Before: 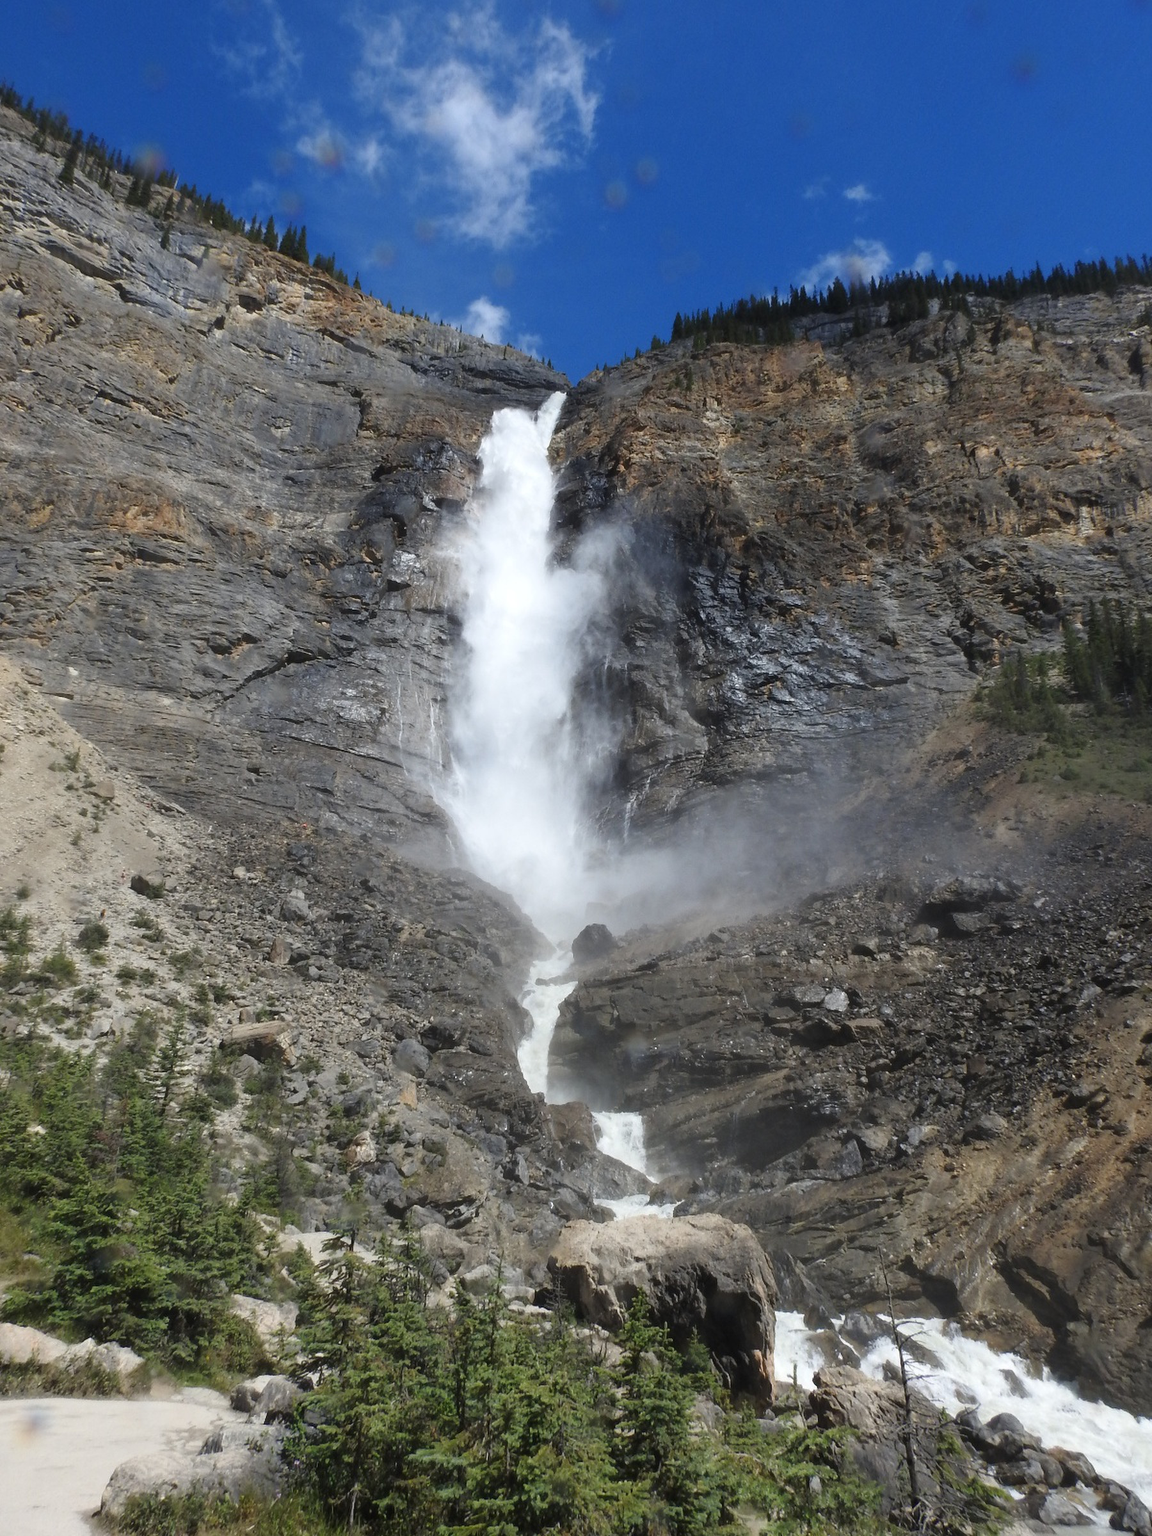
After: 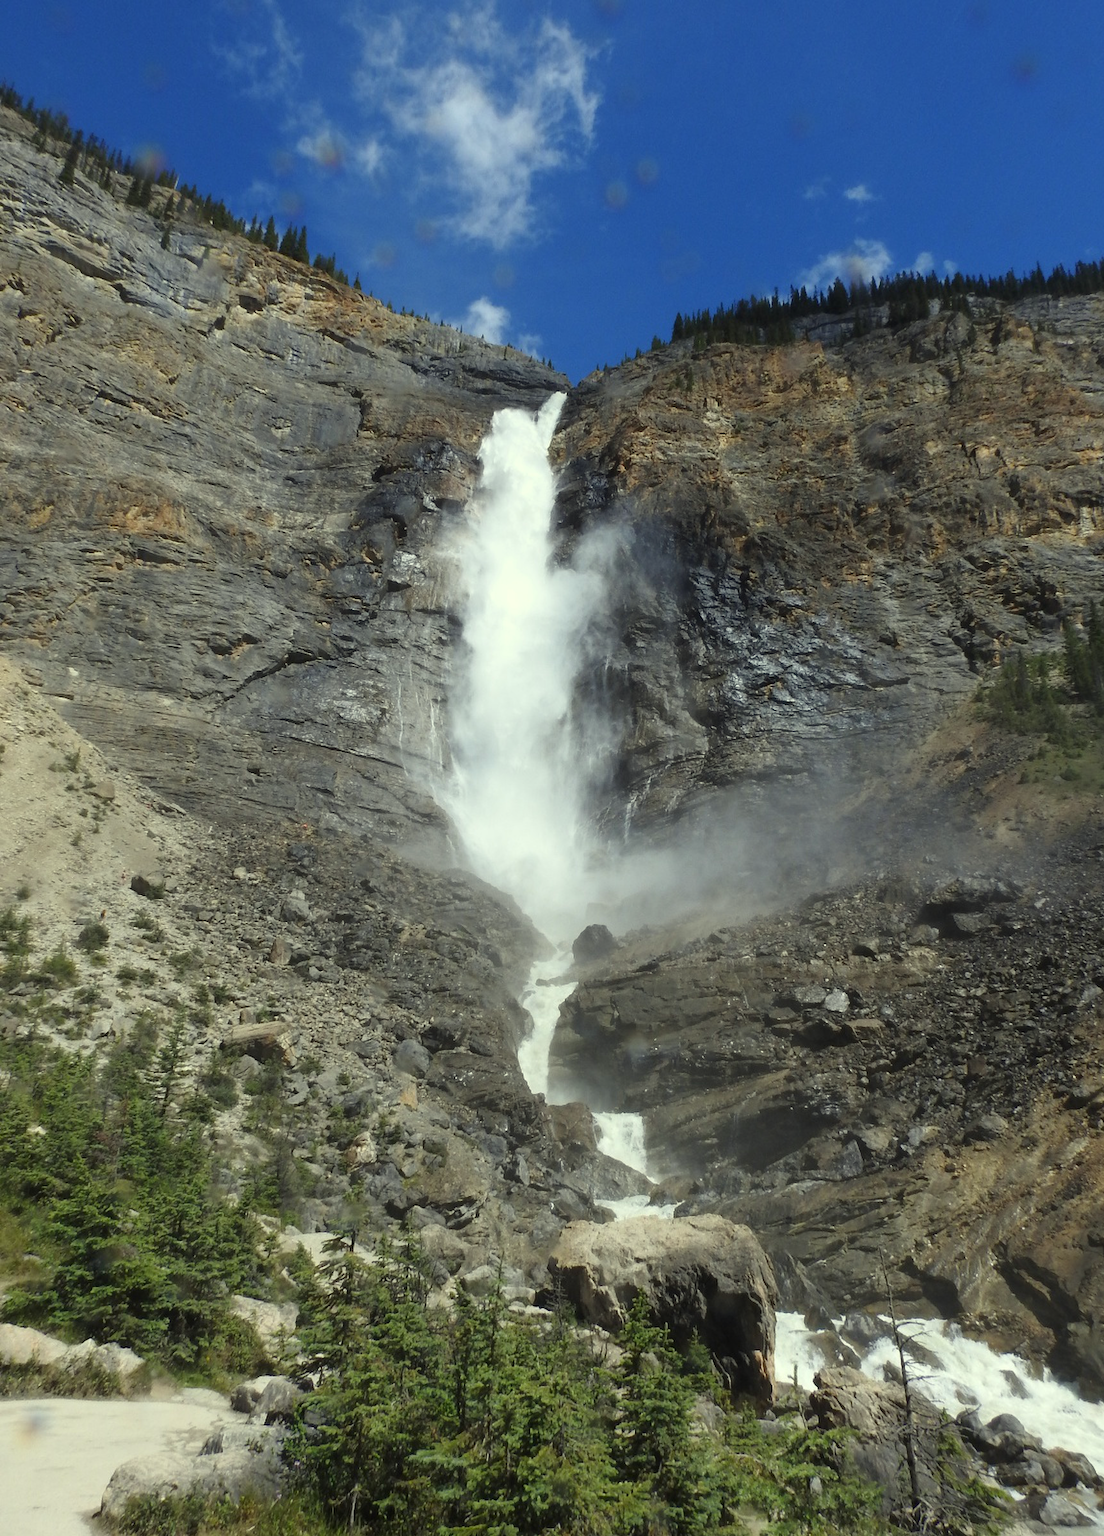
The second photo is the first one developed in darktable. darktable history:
crop: right 4.126%, bottom 0.031%
color correction: highlights a* -5.94, highlights b* 11.19
